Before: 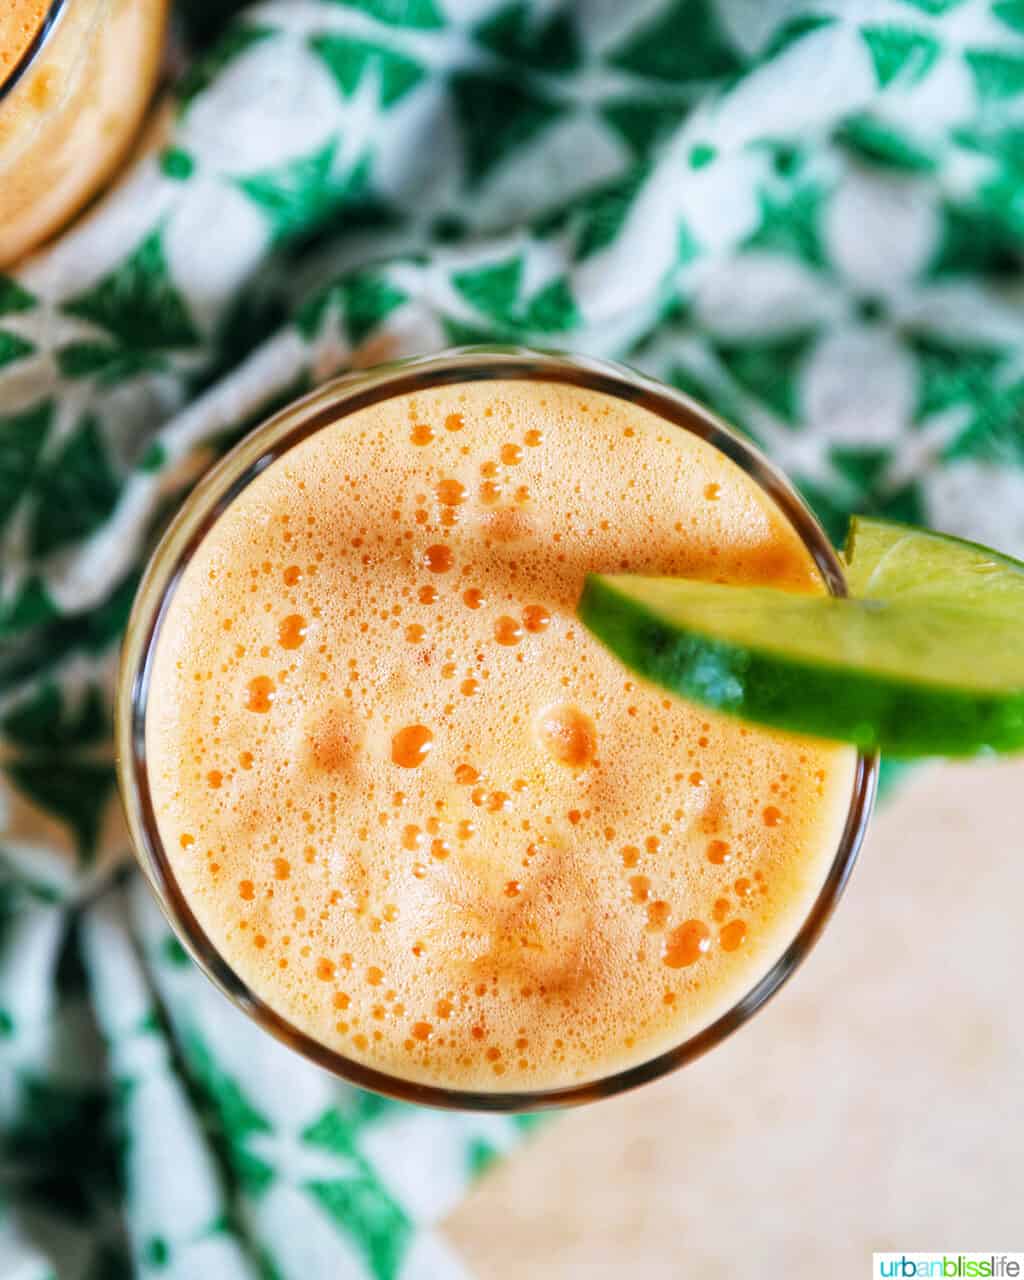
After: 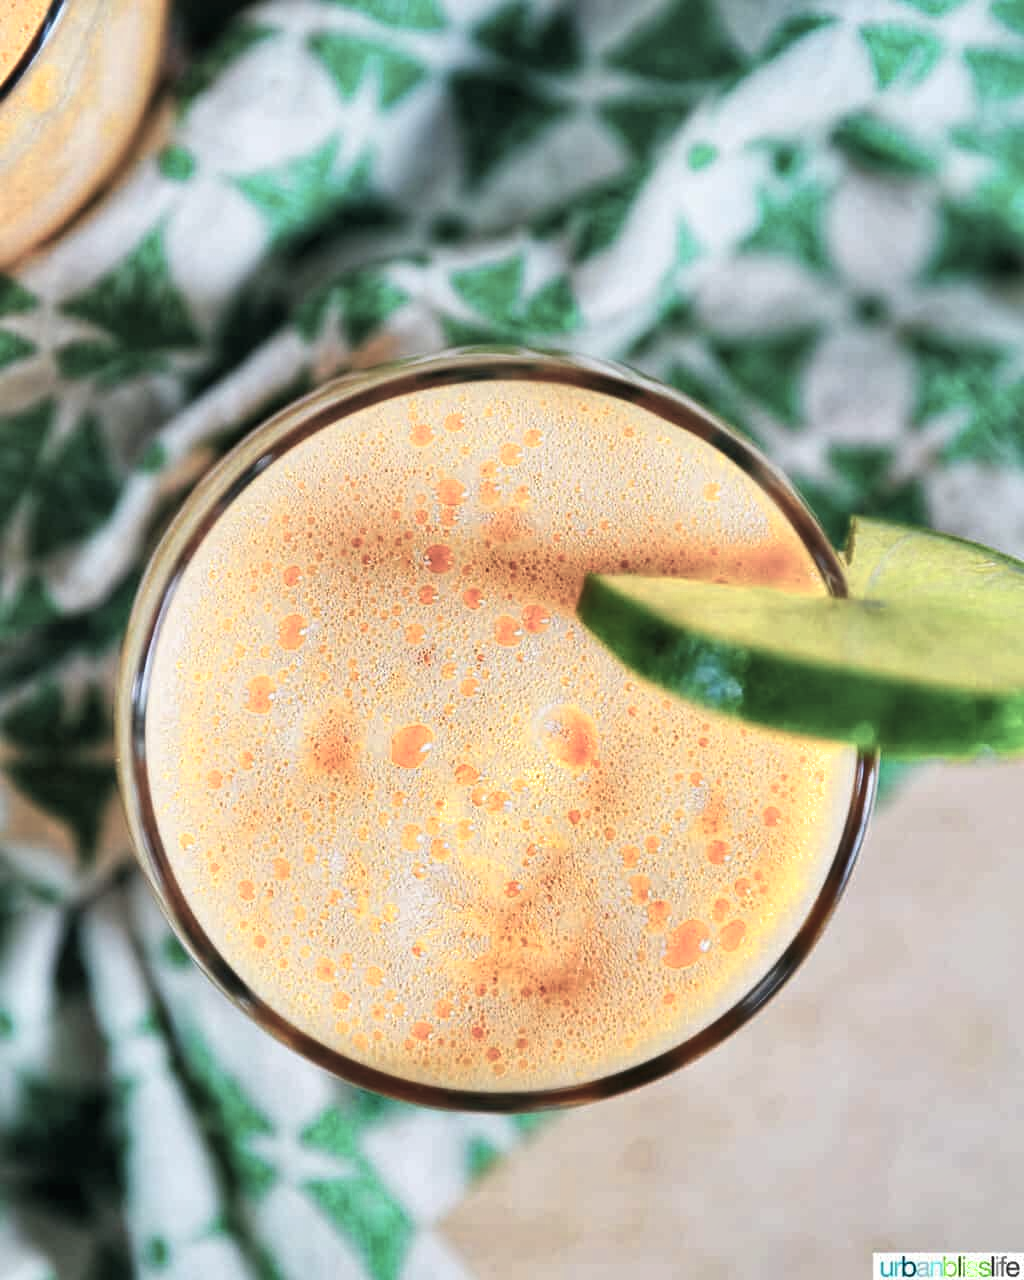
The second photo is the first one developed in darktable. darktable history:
color balance rgb: linear chroma grading › global chroma -0.479%, perceptual saturation grading › global saturation -31.967%, global vibrance 10.415%, saturation formula JzAzBz (2021)
shadows and highlights: low approximation 0.01, soften with gaussian
